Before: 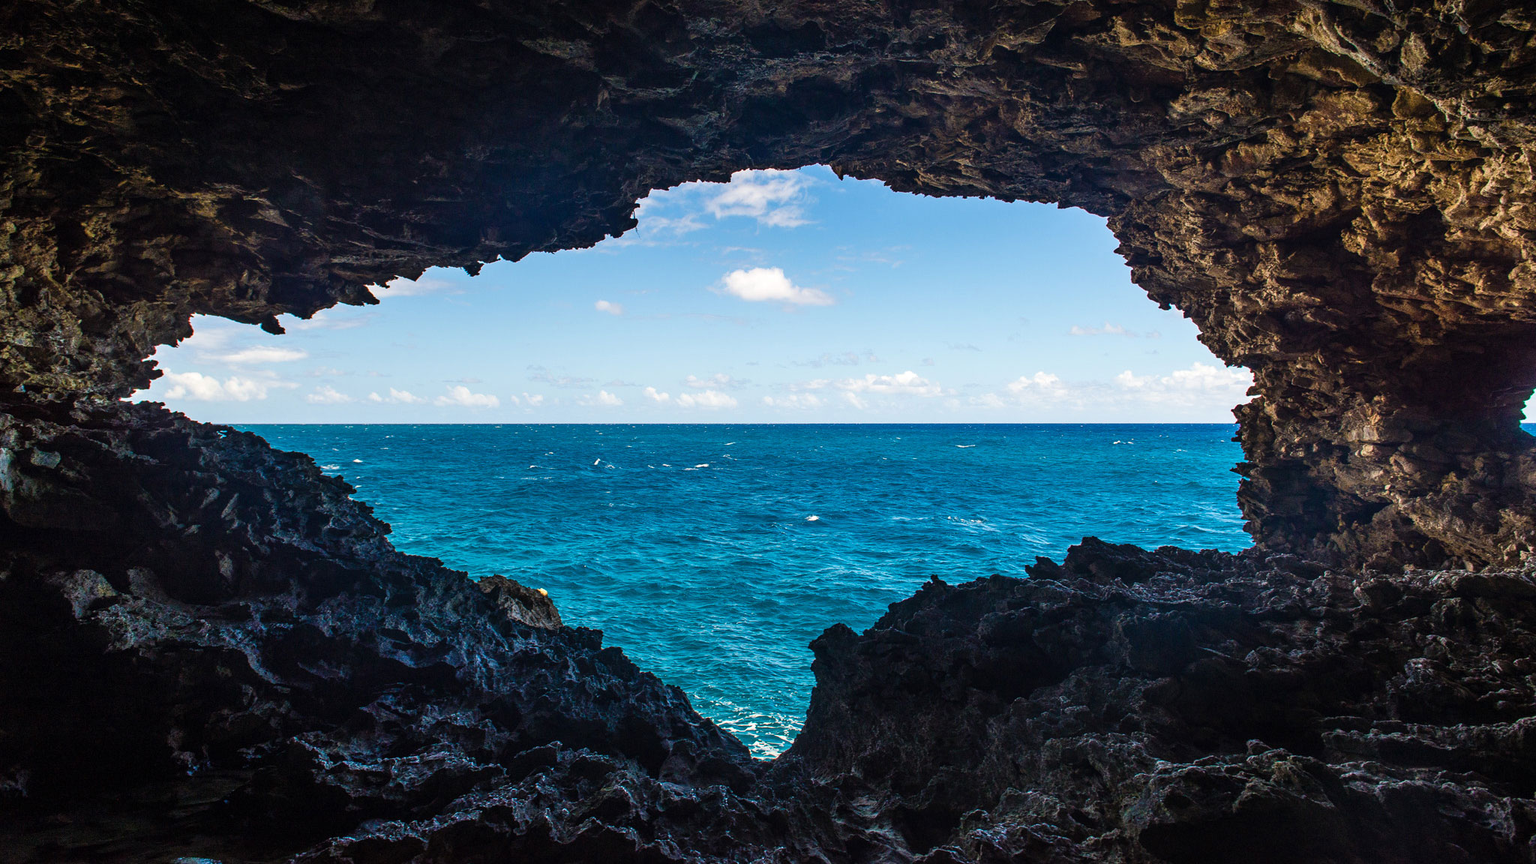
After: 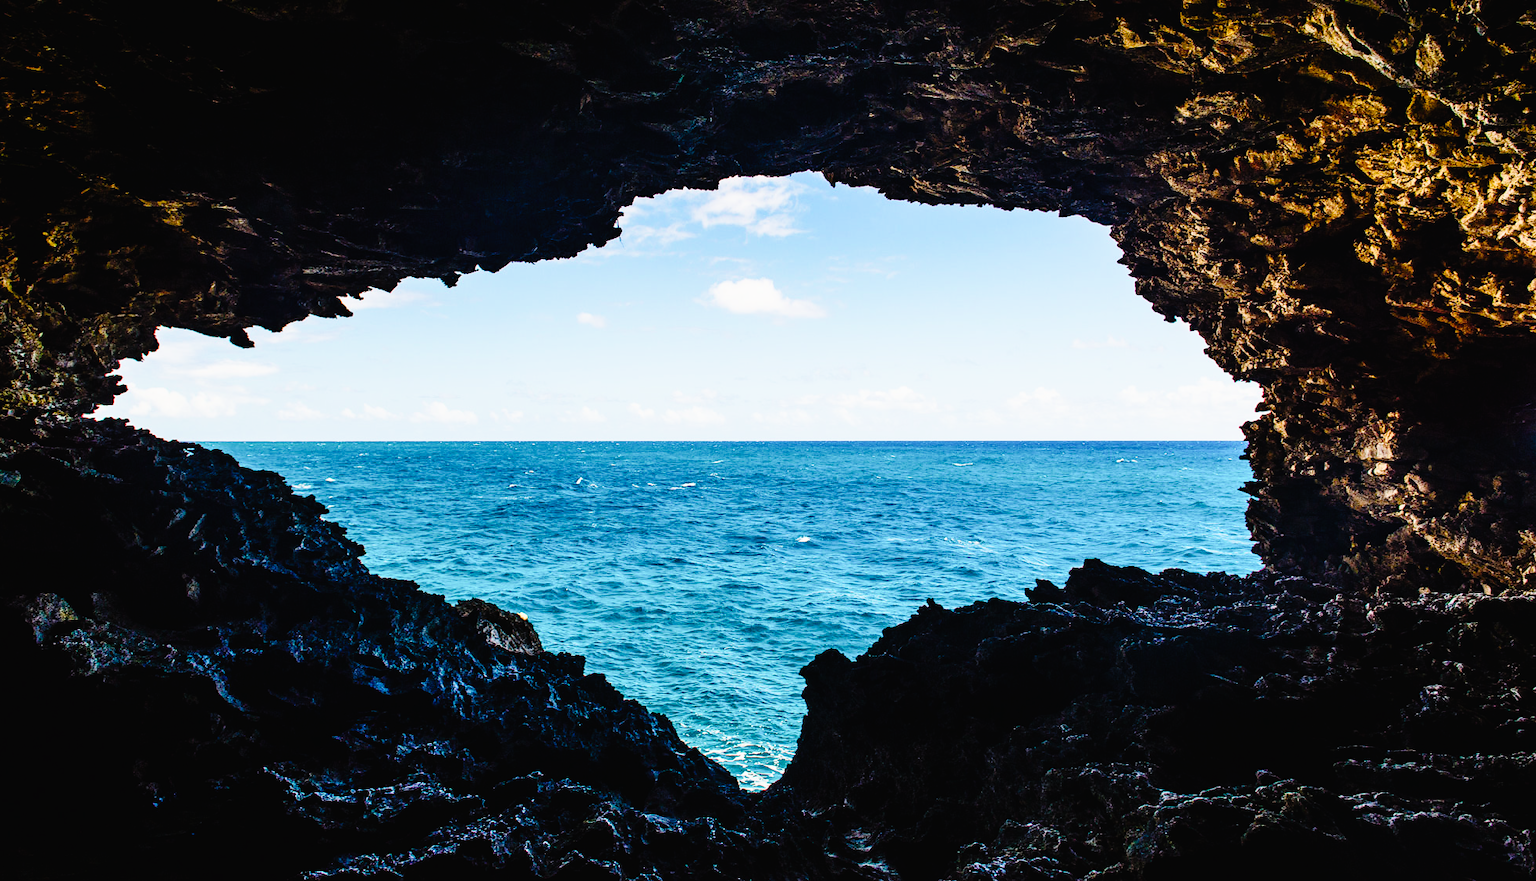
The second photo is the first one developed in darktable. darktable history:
filmic rgb: black relative exposure -8.08 EV, white relative exposure 3.01 EV, hardness 5.4, contrast 1.263
tone curve: curves: ch0 [(0, 0.014) (0.12, 0.096) (0.386, 0.49) (0.54, 0.684) (0.751, 0.855) (0.89, 0.943) (0.998, 0.989)]; ch1 [(0, 0) (0.133, 0.099) (0.437, 0.41) (0.5, 0.5) (0.517, 0.536) (0.548, 0.575) (0.582, 0.631) (0.627, 0.688) (0.836, 0.868) (1, 1)]; ch2 [(0, 0) (0.374, 0.341) (0.456, 0.443) (0.478, 0.49) (0.501, 0.5) (0.528, 0.538) (0.55, 0.6) (0.572, 0.63) (0.702, 0.765) (1, 1)], preserve colors none
tone equalizer: -8 EV -0.456 EV, -7 EV -0.363 EV, -6 EV -0.369 EV, -5 EV -0.255 EV, -3 EV 0.245 EV, -2 EV 0.331 EV, -1 EV 0.392 EV, +0 EV 0.413 EV, edges refinement/feathering 500, mask exposure compensation -1.57 EV, preserve details no
crop and rotate: left 2.654%, right 1.247%, bottom 1.873%
color balance rgb: global offset › hue 170.2°, perceptual saturation grading › global saturation 34.571%, perceptual saturation grading › highlights -25.34%, perceptual saturation grading › shadows 49.357%
